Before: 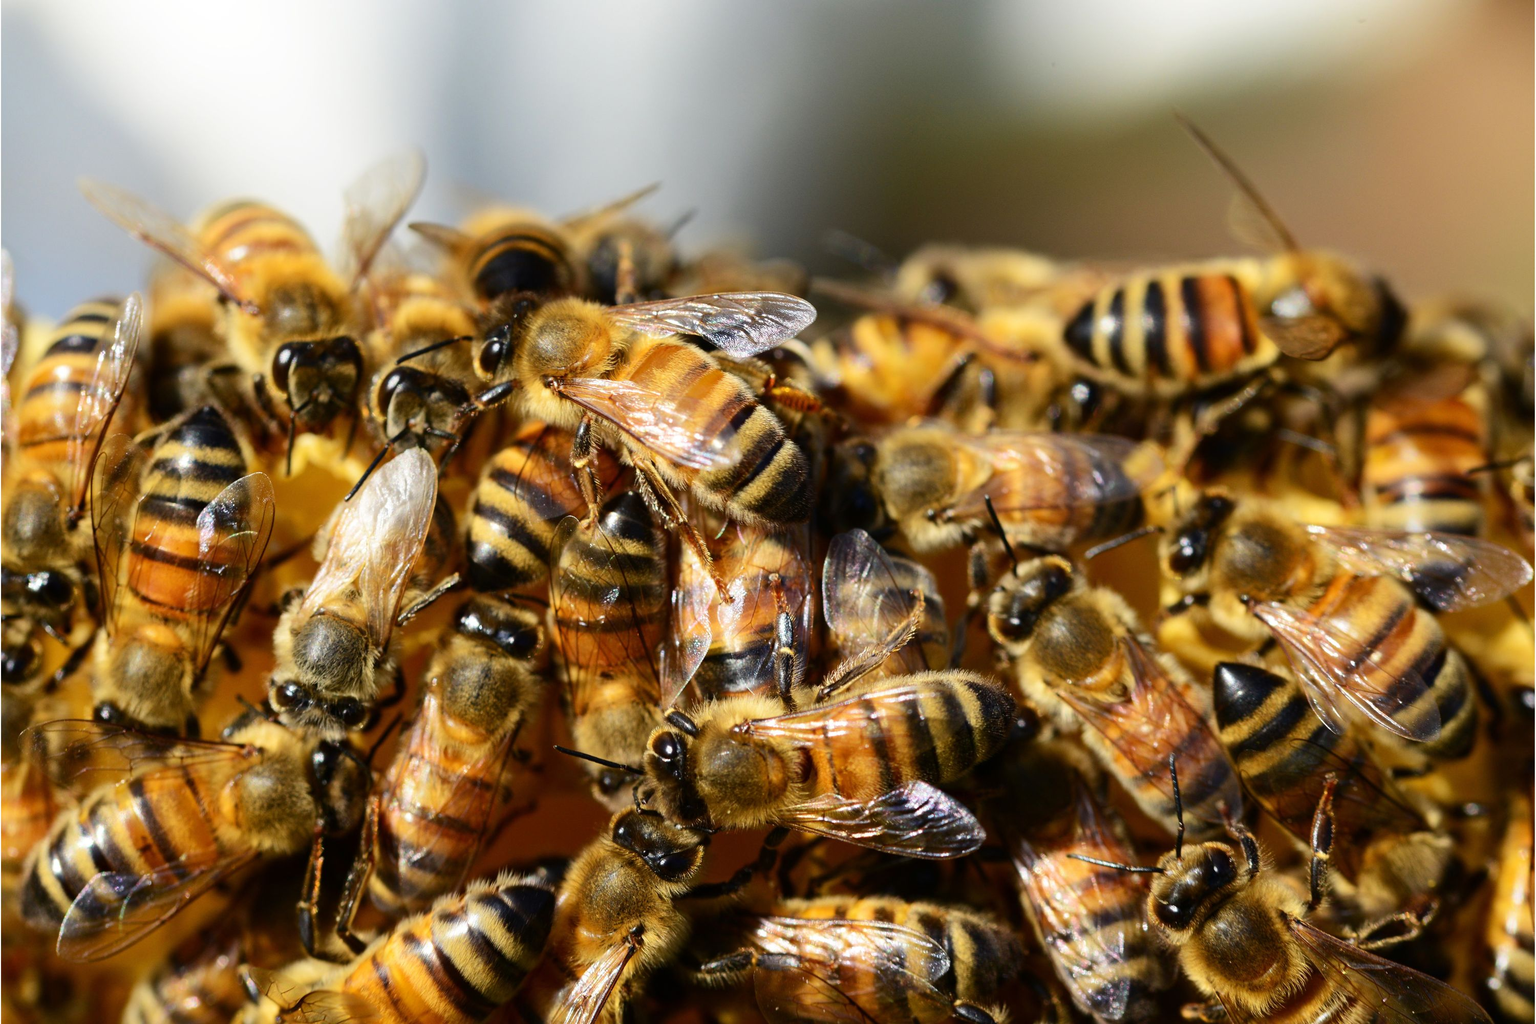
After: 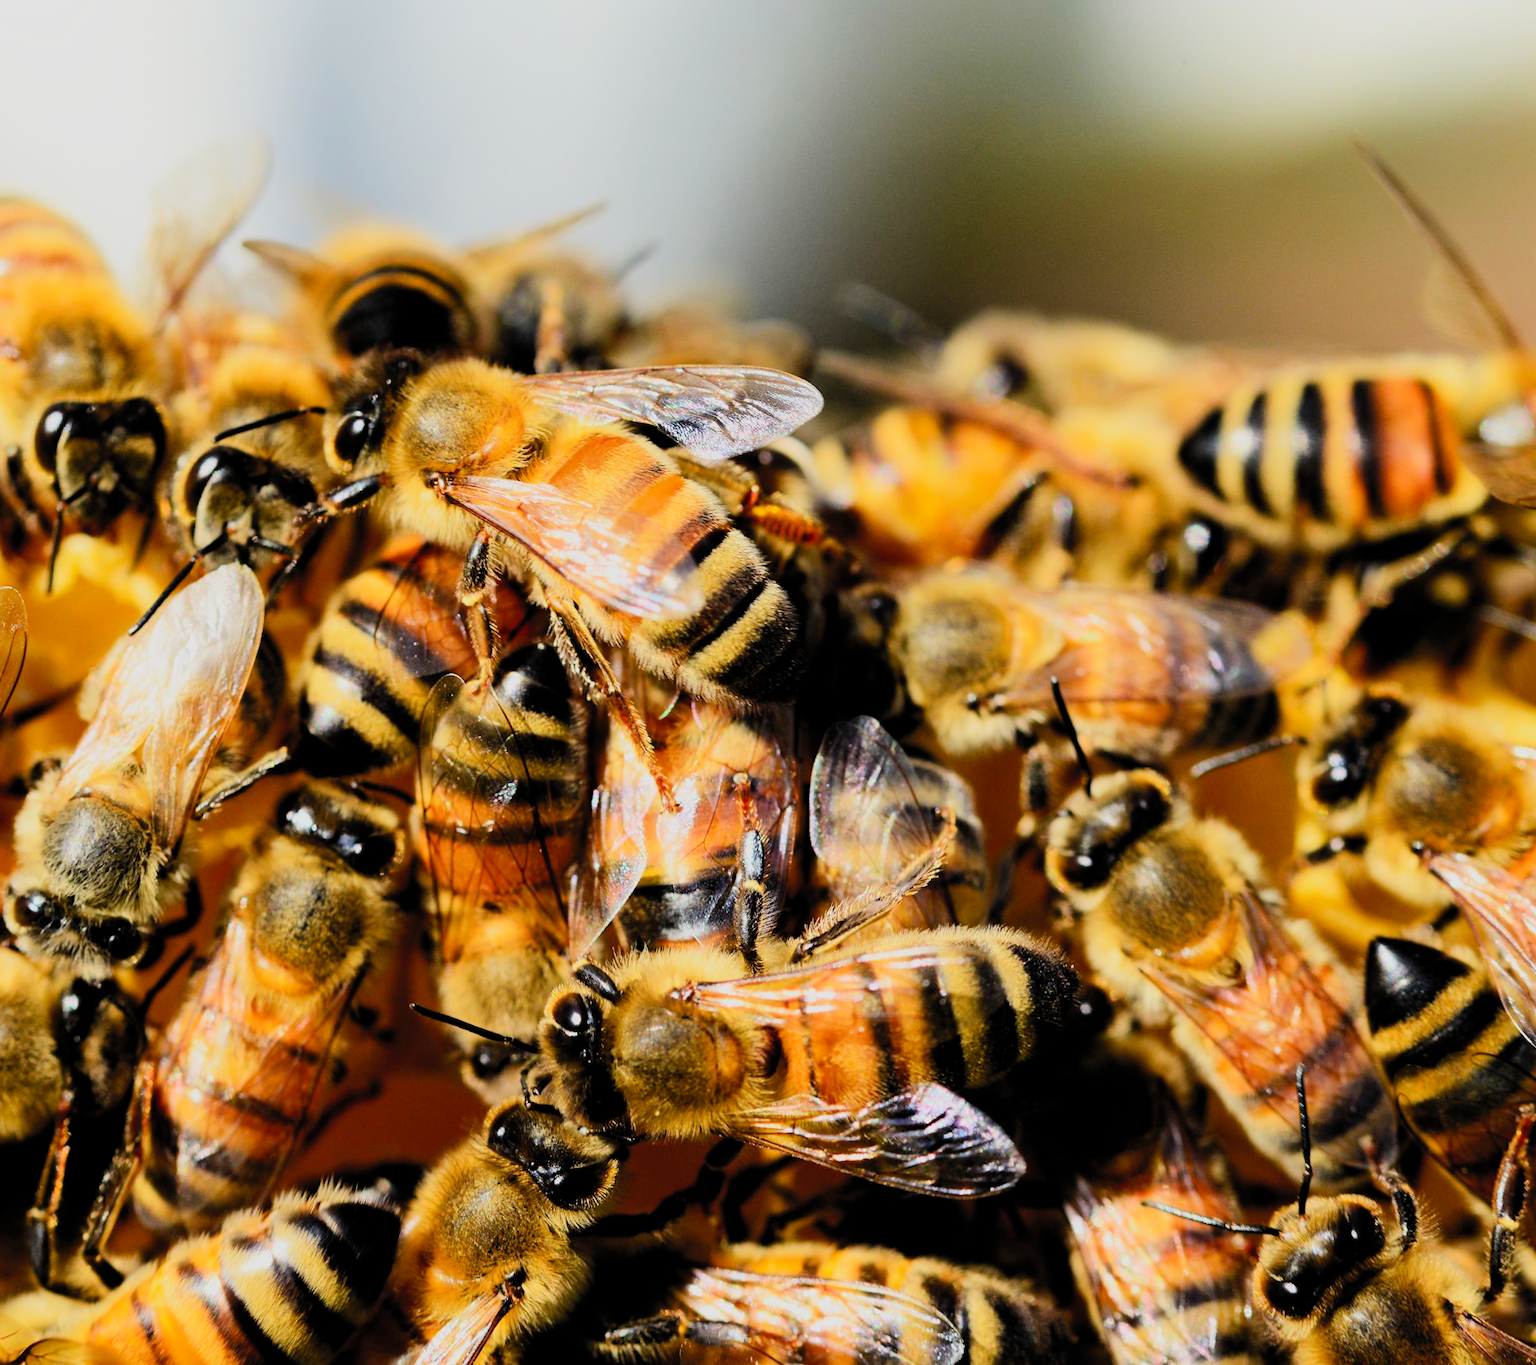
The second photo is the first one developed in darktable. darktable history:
contrast brightness saturation: contrast 0.238, brightness 0.256, saturation 0.372
filmic rgb: middle gray luminance 17.89%, black relative exposure -7.54 EV, white relative exposure 8.47 EV, target black luminance 0%, hardness 2.23, latitude 18.33%, contrast 0.879, highlights saturation mix 5.62%, shadows ↔ highlights balance 10.26%
crop and rotate: angle -3.14°, left 14.069%, top 0.018%, right 11.015%, bottom 0.076%
